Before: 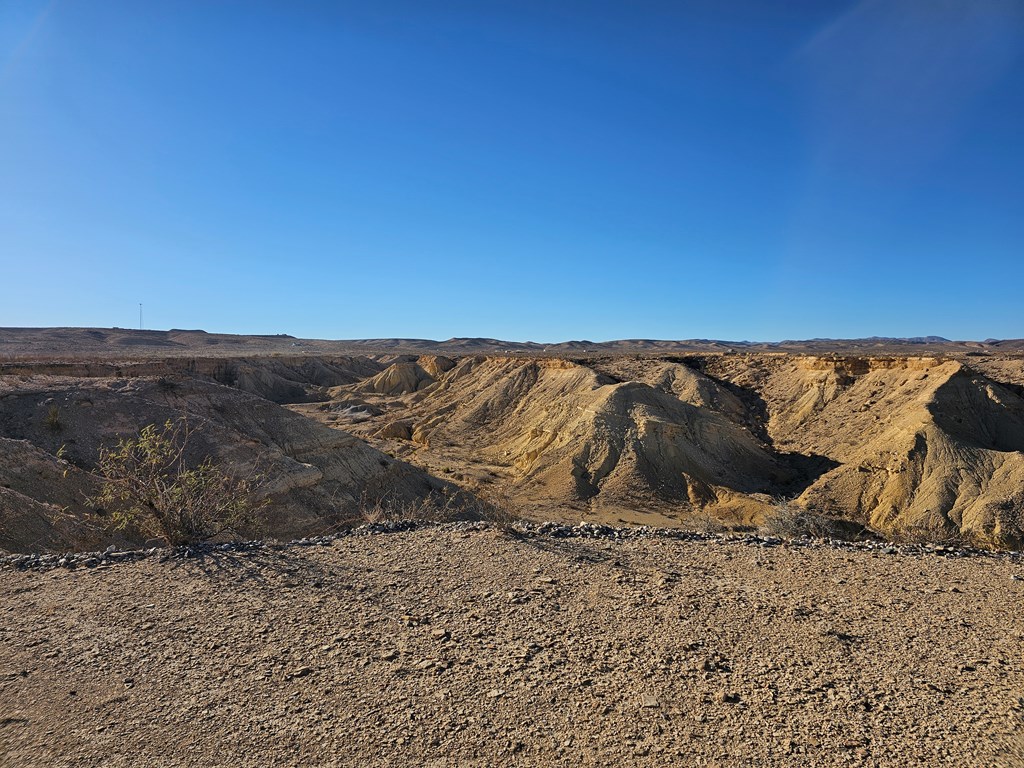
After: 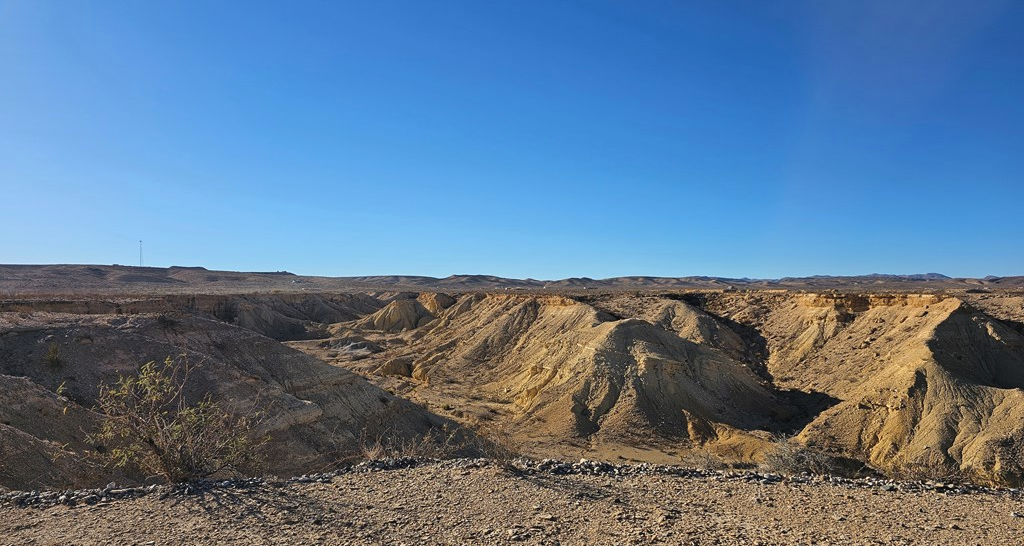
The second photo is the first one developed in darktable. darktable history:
crop and rotate: top 8.319%, bottom 20.461%
tone curve: preserve colors none
exposure: black level correction -0.003, exposure 0.039 EV, compensate highlight preservation false
